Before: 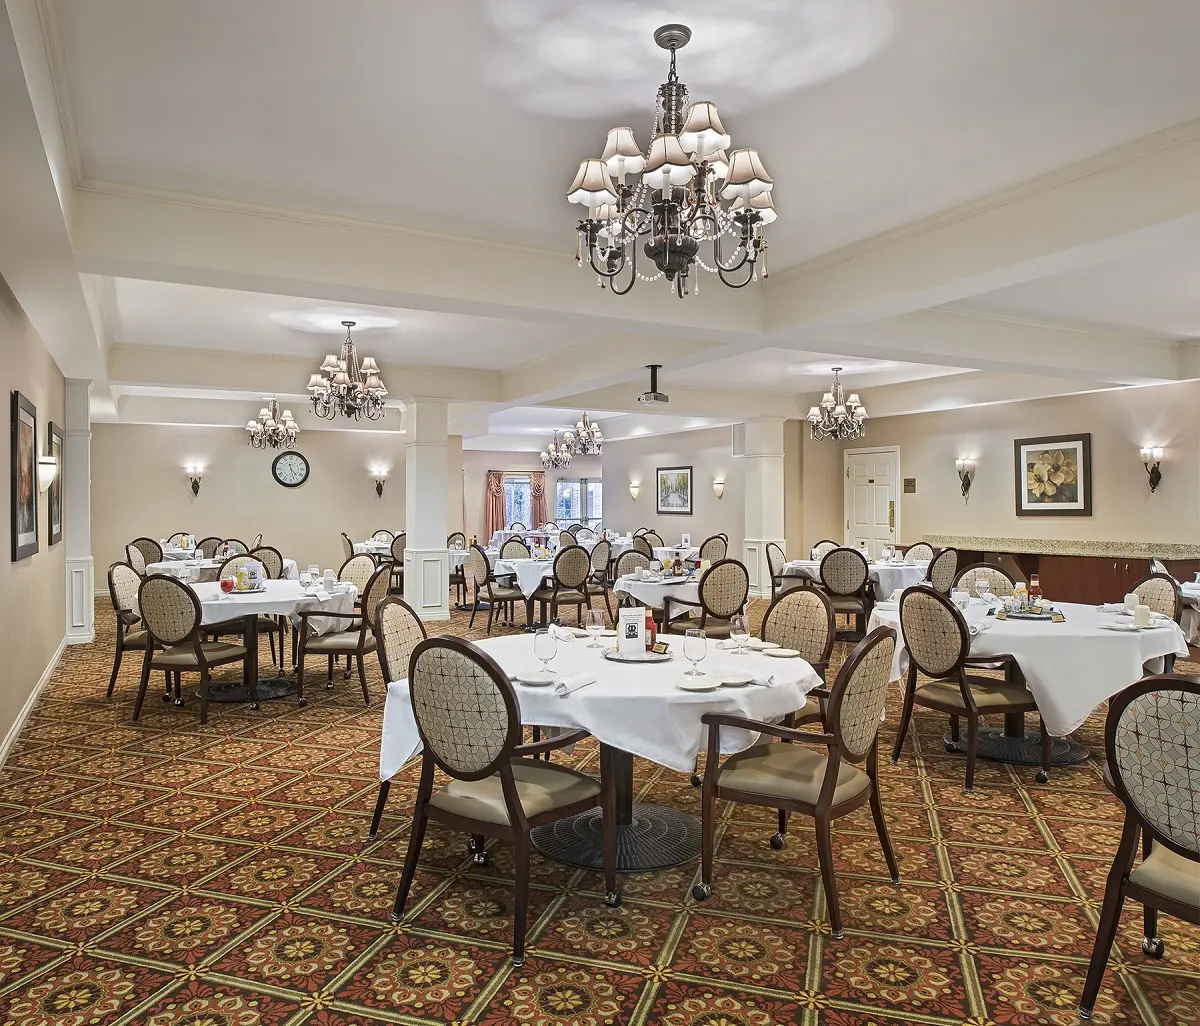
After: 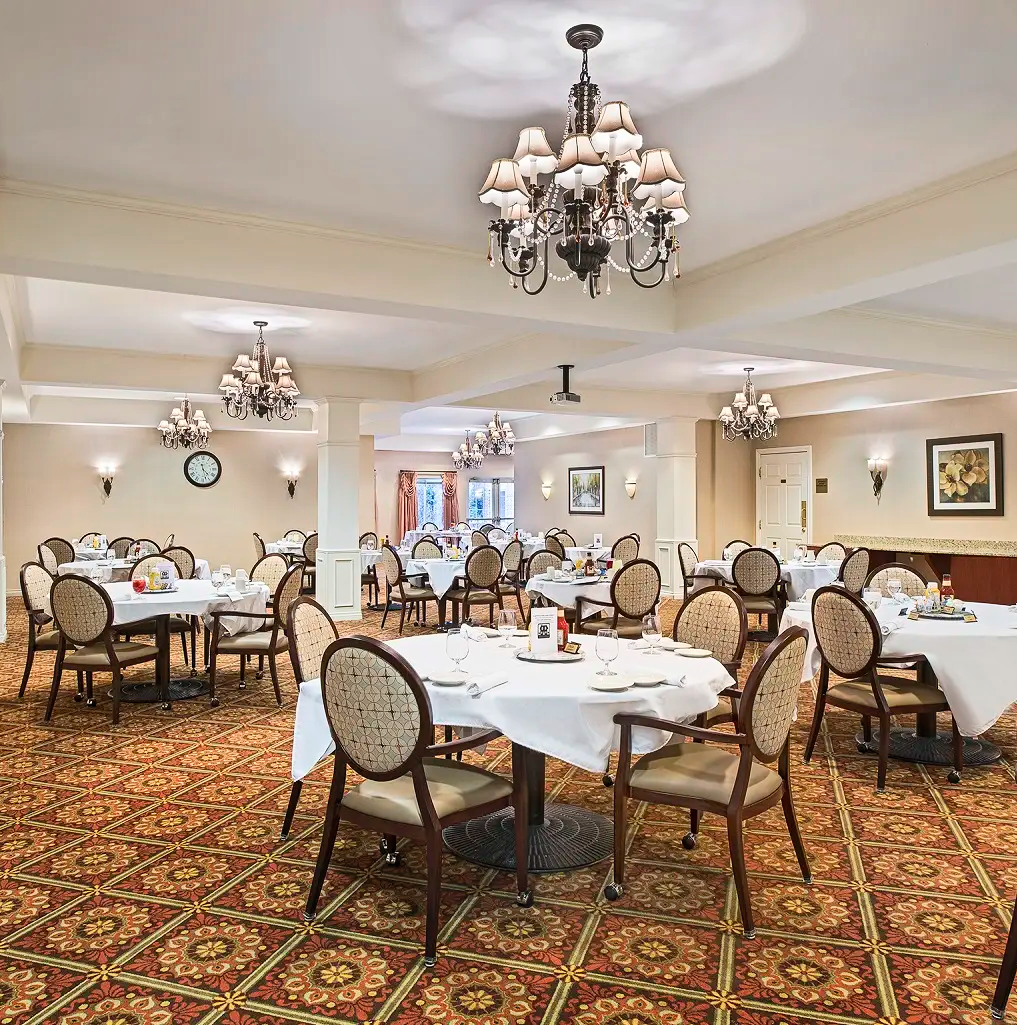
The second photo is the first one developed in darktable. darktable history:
crop: left 7.338%, right 7.869%
shadows and highlights: shadows 53.27, soften with gaussian
contrast brightness saturation: contrast 0.197, brightness 0.144, saturation 0.139
